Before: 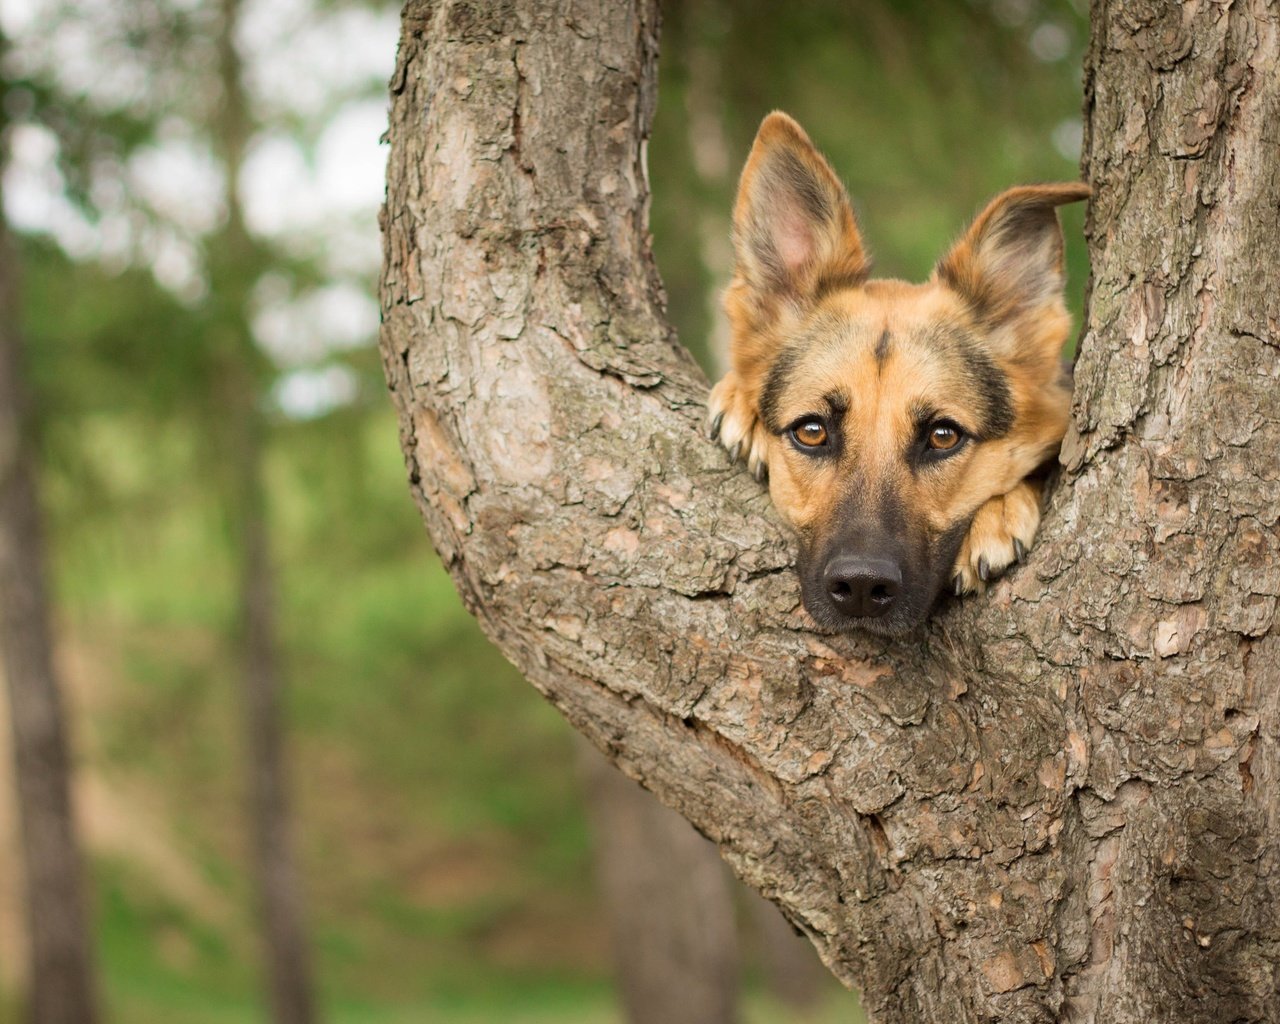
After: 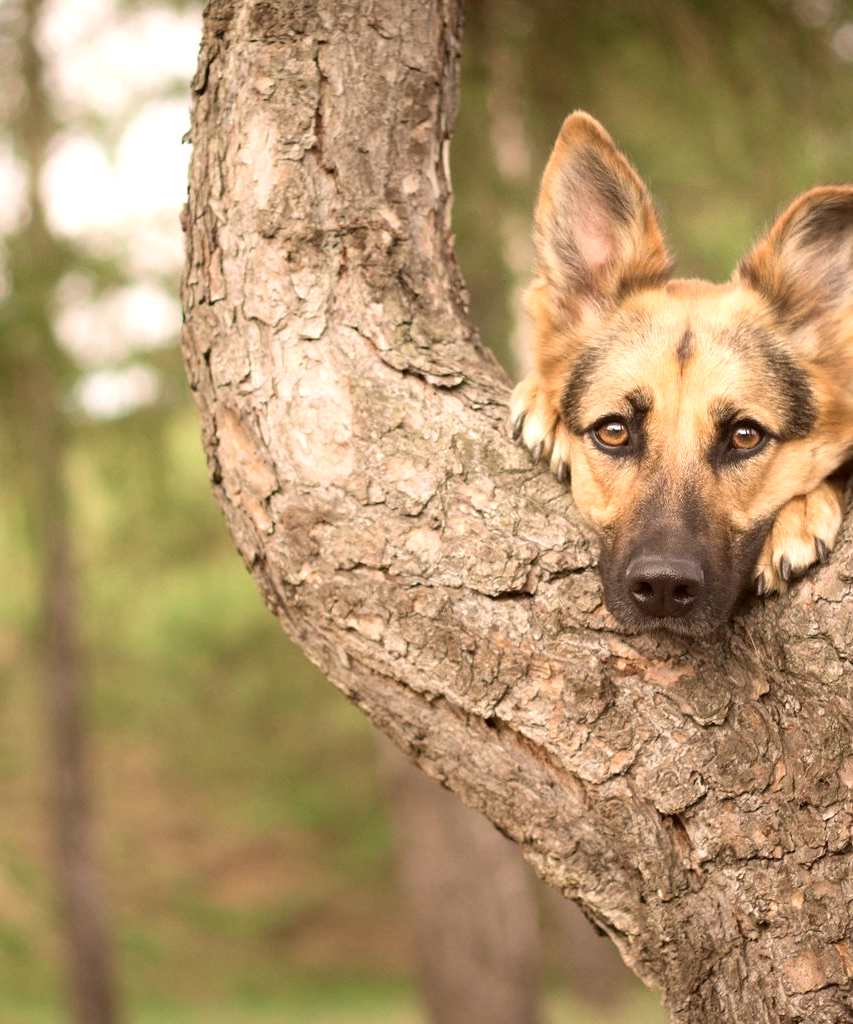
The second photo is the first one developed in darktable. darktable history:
exposure: black level correction -0.002, exposure 0.531 EV, compensate highlight preservation false
crop and rotate: left 15.491%, right 17.813%
color correction: highlights a* 10.2, highlights b* 9.71, shadows a* 8.07, shadows b* 8.59, saturation 0.772
